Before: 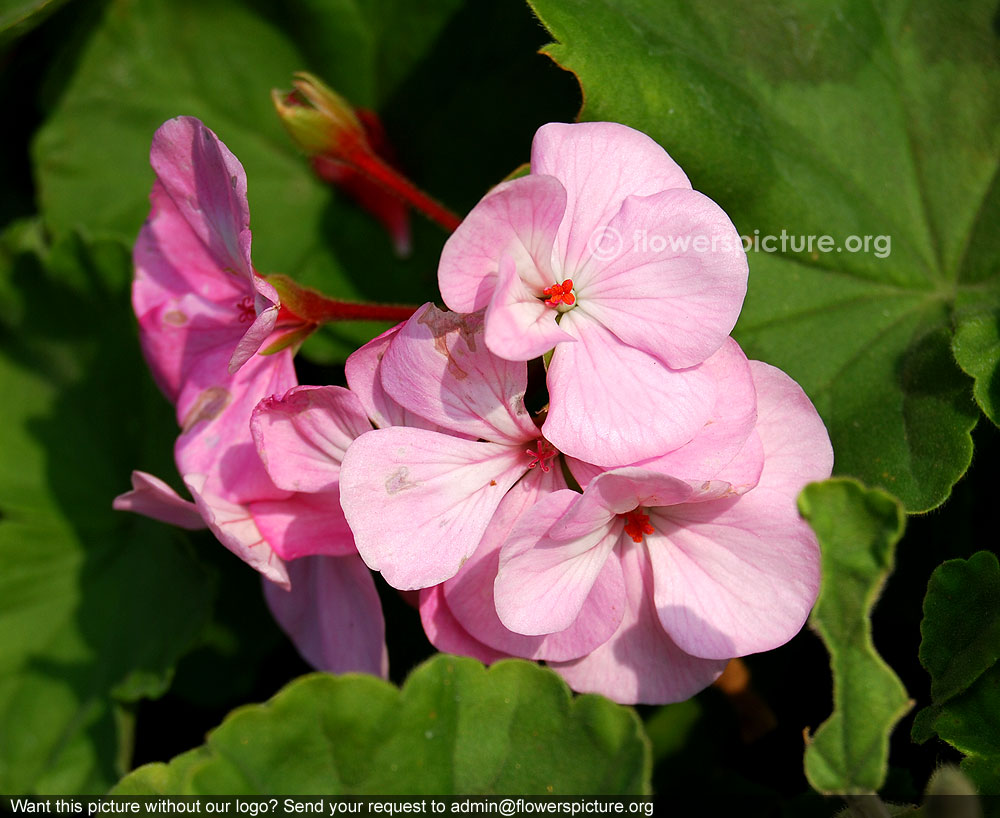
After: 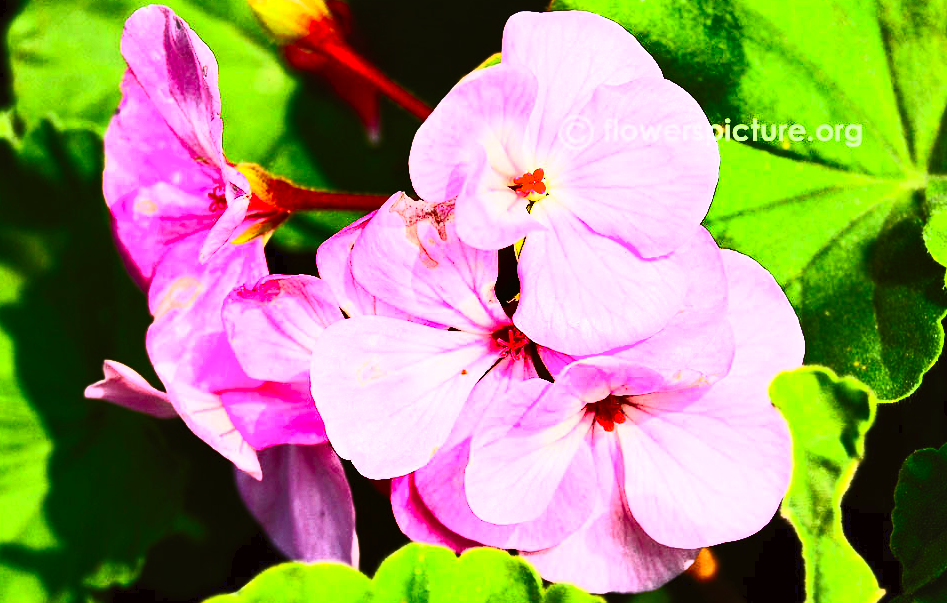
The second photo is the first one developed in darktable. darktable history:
shadows and highlights: soften with gaussian
crop and rotate: left 2.967%, top 13.597%, right 2.264%, bottom 12.57%
color correction: highlights a* -2.78, highlights b* -2.16, shadows a* 2.11, shadows b* 2.66
base curve: curves: ch0 [(0, 0) (0.007, 0.004) (0.027, 0.03) (0.046, 0.07) (0.207, 0.54) (0.442, 0.872) (0.673, 0.972) (1, 1)]
contrast brightness saturation: contrast 0.823, brightness 0.609, saturation 0.592
